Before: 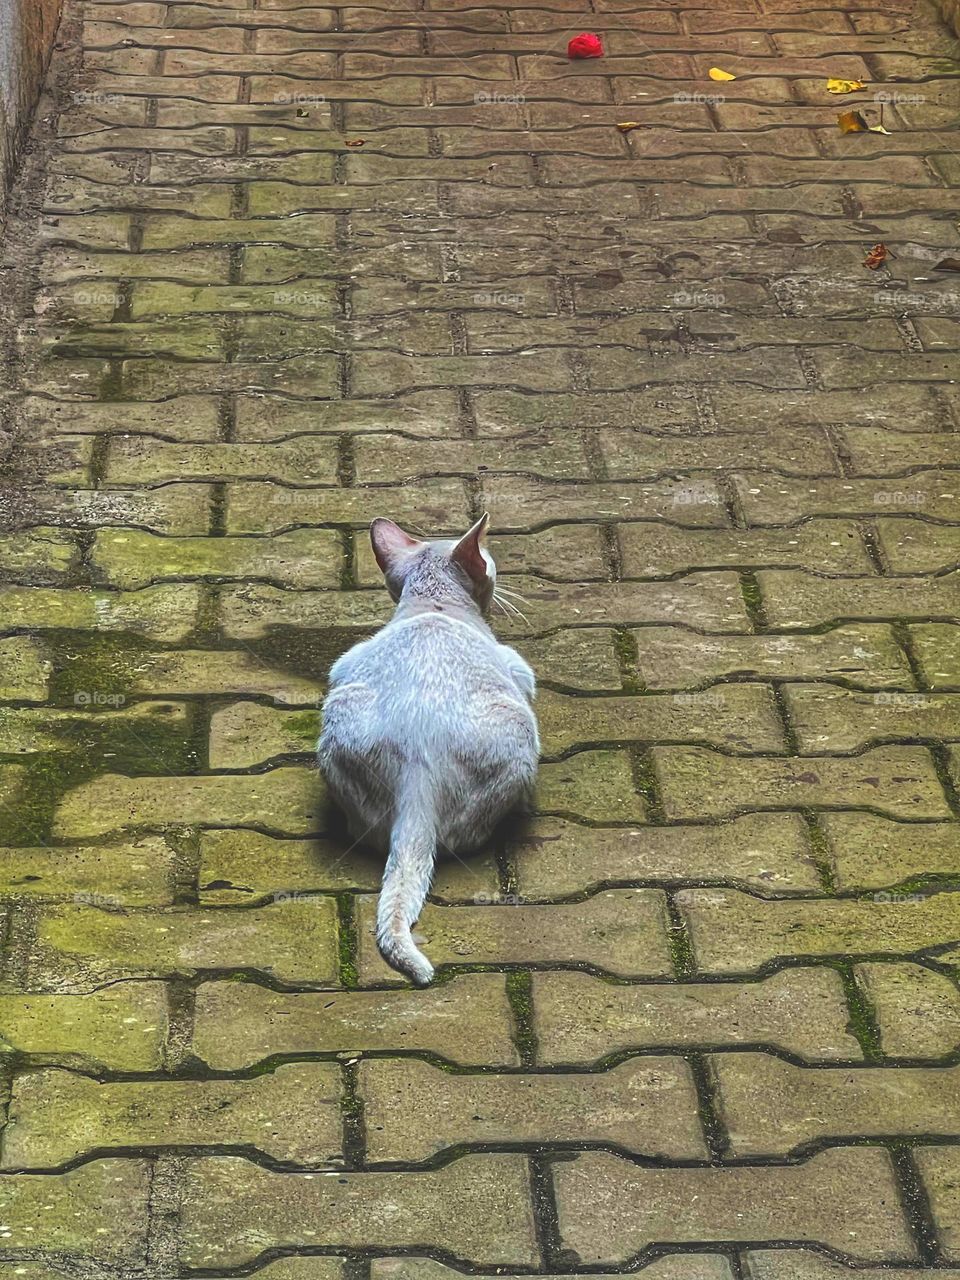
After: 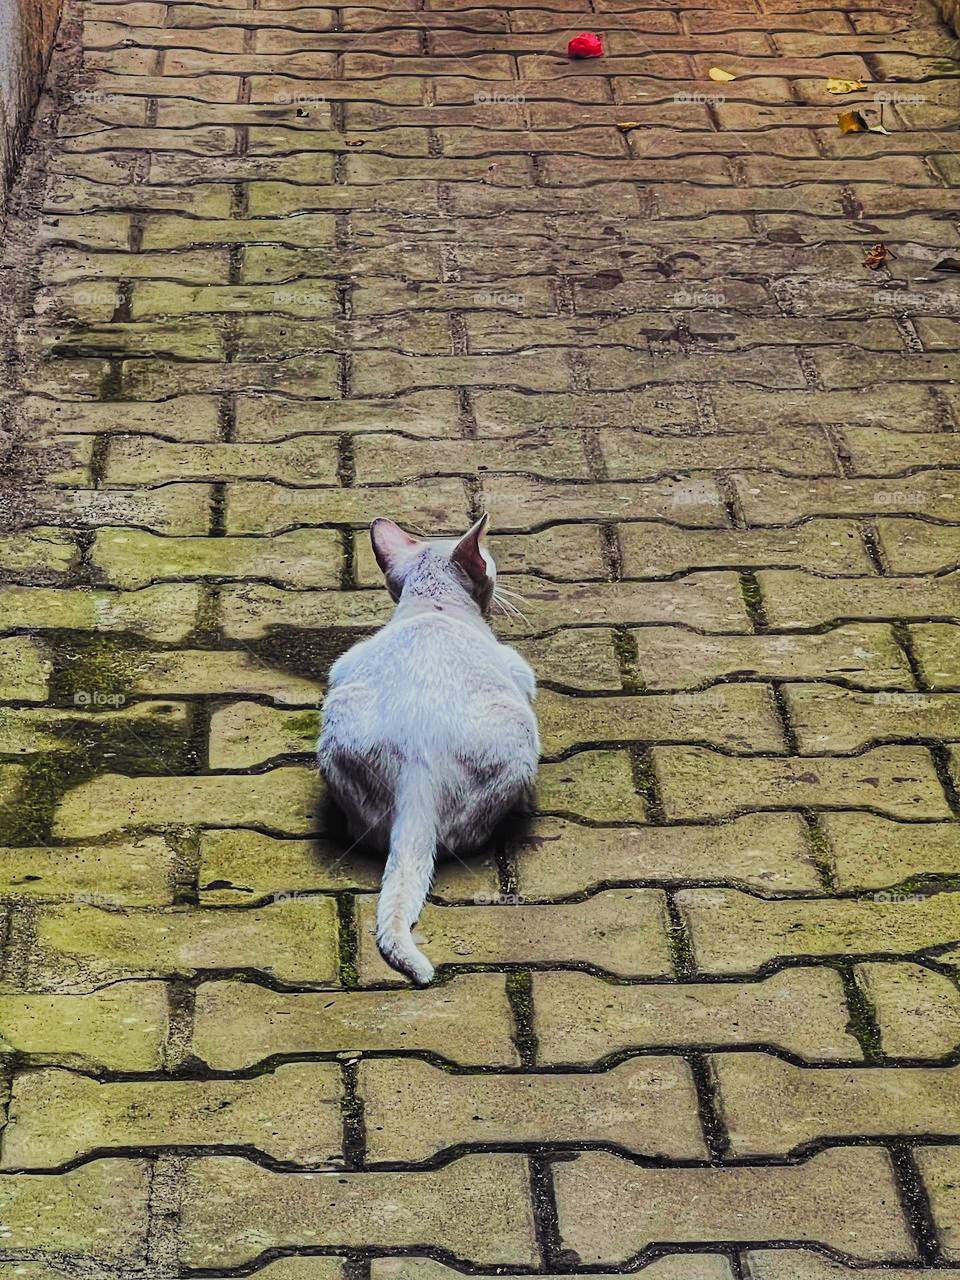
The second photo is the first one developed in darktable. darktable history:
filmic rgb: black relative exposure -4.12 EV, white relative exposure 5.13 EV, hardness 2.04, contrast 1.162, preserve chrominance RGB euclidean norm, color science v5 (2021), contrast in shadows safe, contrast in highlights safe
color balance rgb: shadows lift › luminance -22.042%, shadows lift › chroma 8.653%, shadows lift › hue 285.69°, perceptual saturation grading › global saturation 20%, perceptual saturation grading › highlights -48.91%, perceptual saturation grading › shadows 25.624%, perceptual brilliance grading › highlights 6.187%, perceptual brilliance grading › mid-tones 17.648%, perceptual brilliance grading › shadows -5.277%, global vibrance 20%
